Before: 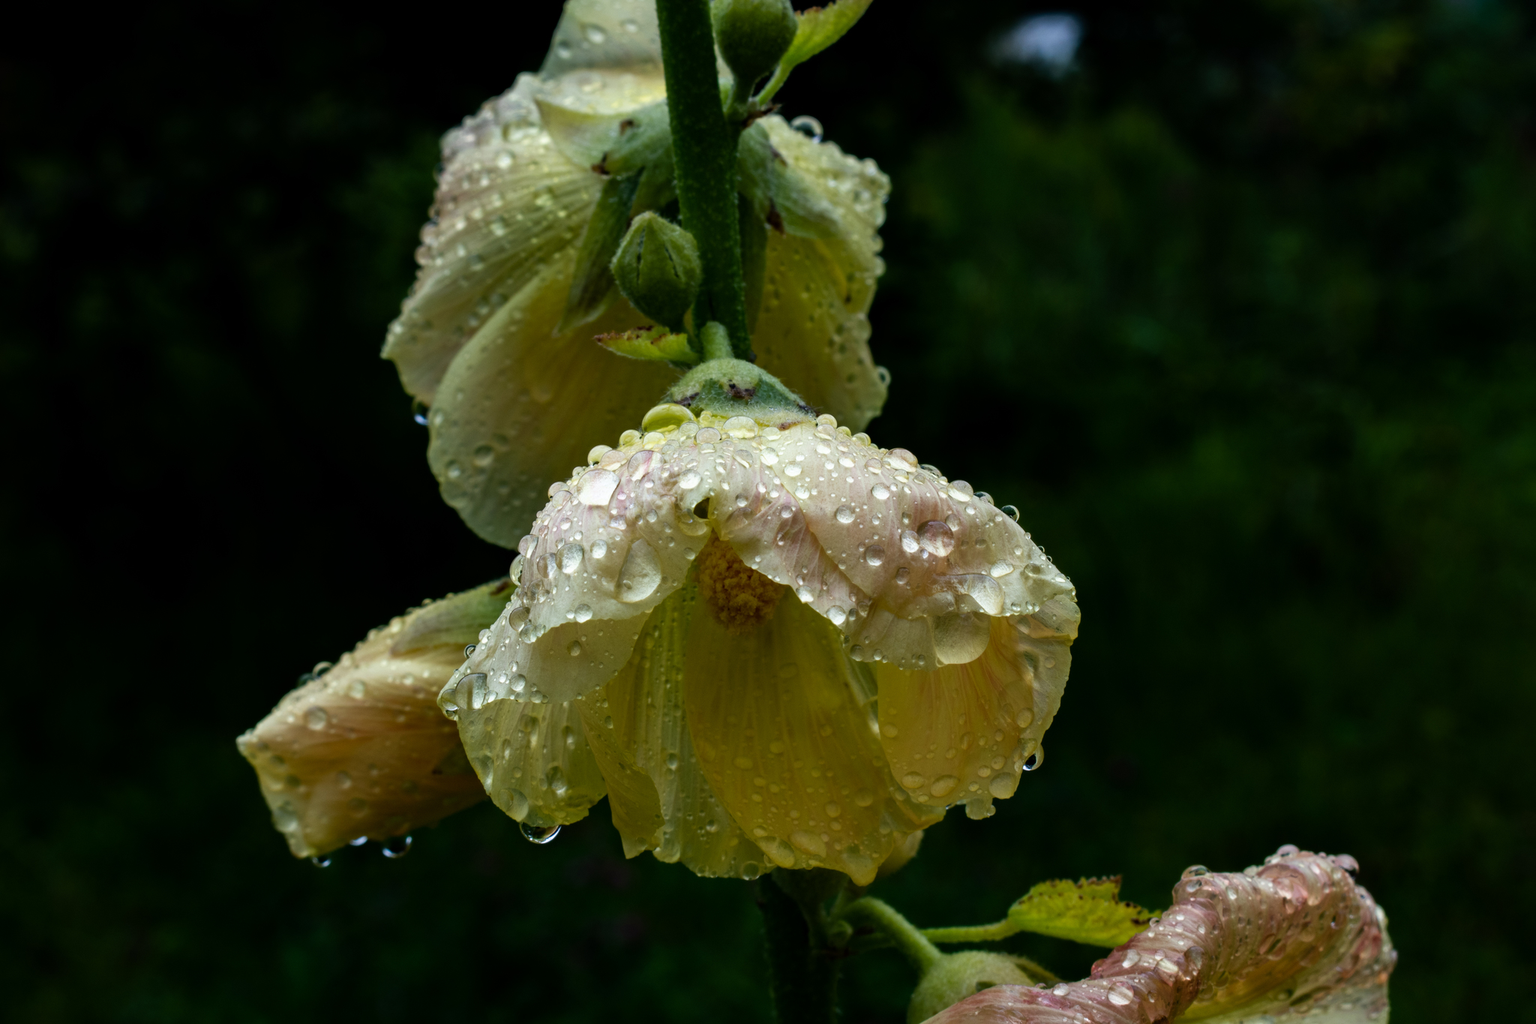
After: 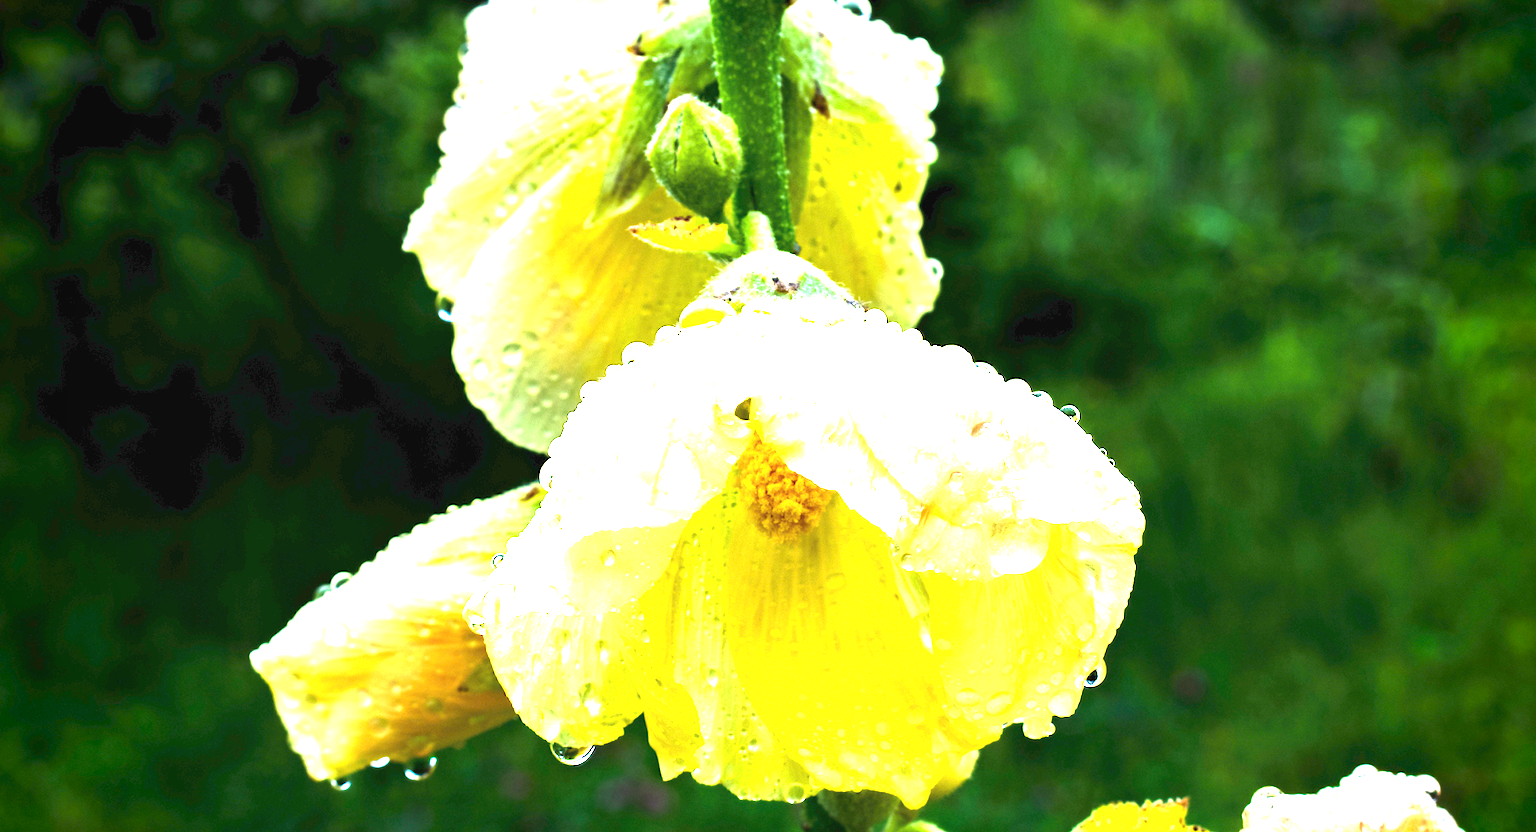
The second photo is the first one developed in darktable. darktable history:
crop and rotate: angle 0.068°, top 11.914%, right 5.489%, bottom 11.204%
exposure: black level correction 0, exposure 4.024 EV, compensate highlight preservation false
vignetting: saturation 0.366
